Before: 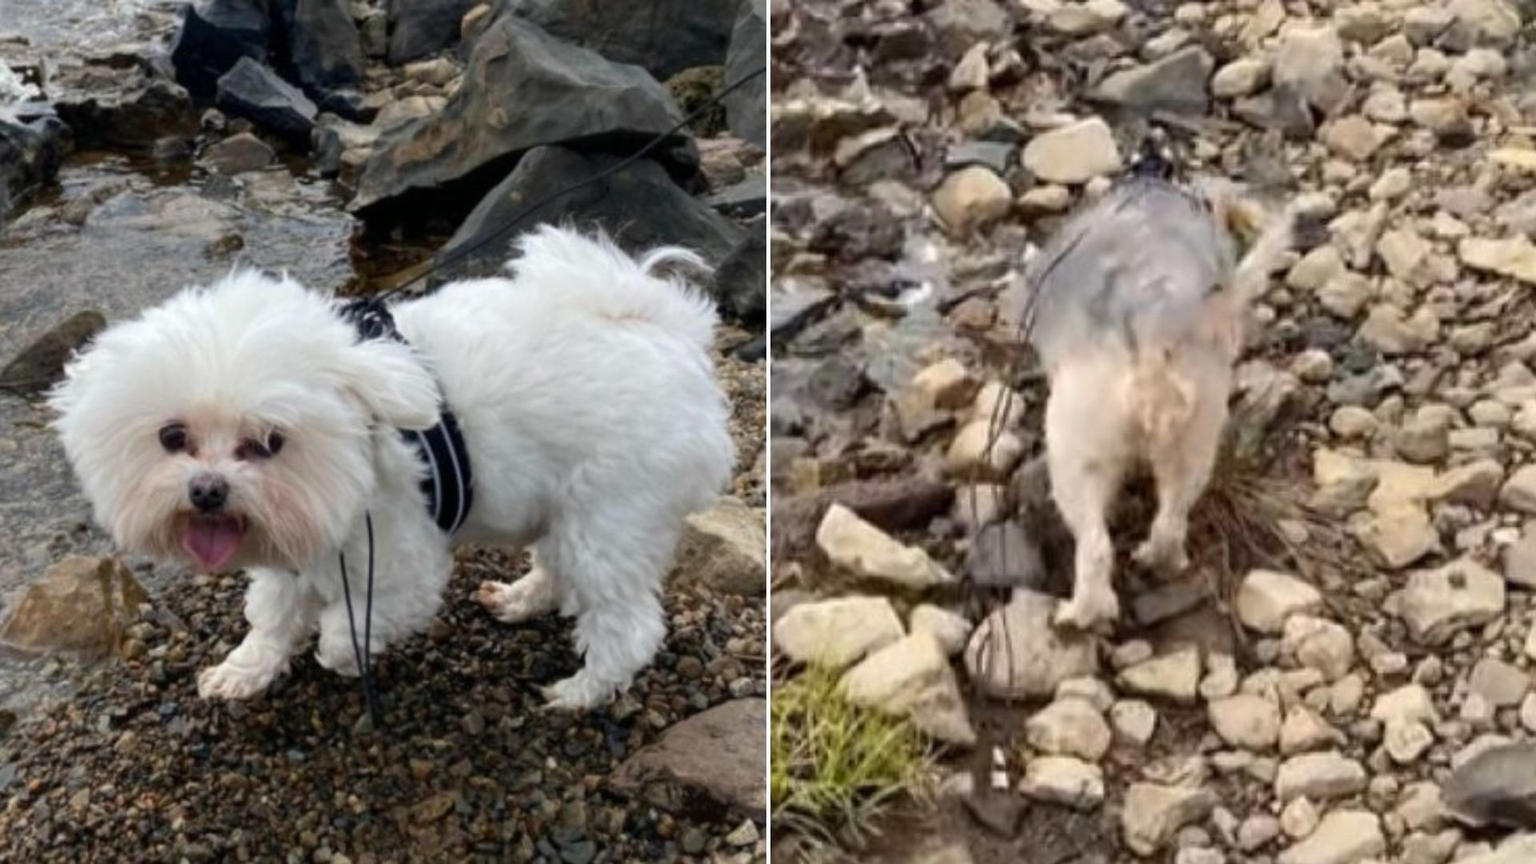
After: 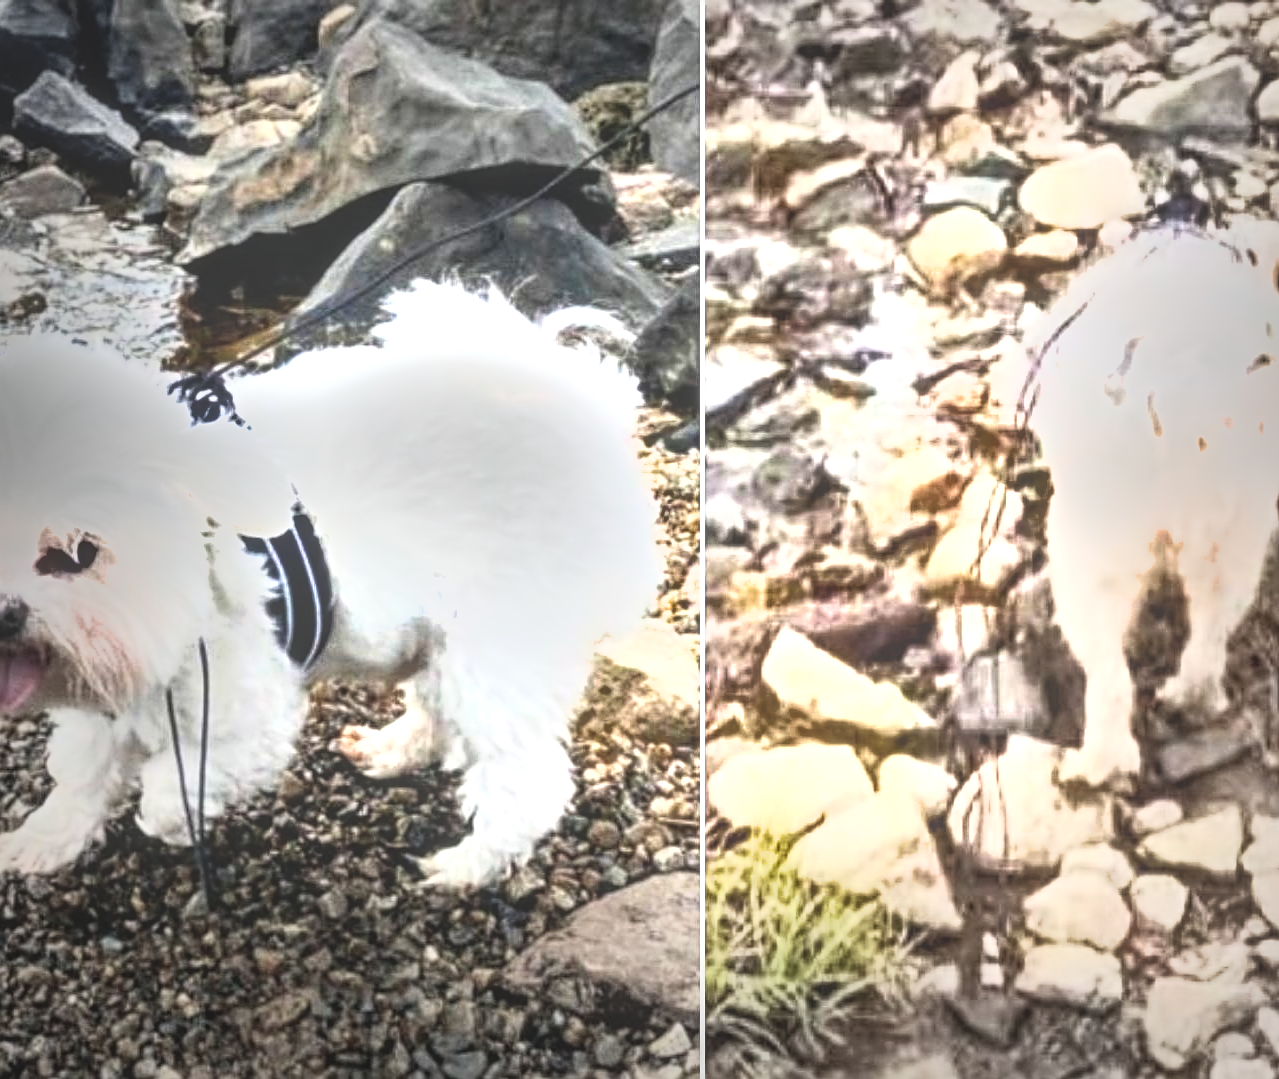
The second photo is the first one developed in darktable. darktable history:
tone equalizer: -8 EV -1.07 EV, -7 EV -1.02 EV, -6 EV -0.87 EV, -5 EV -0.58 EV, -3 EV 0.545 EV, -2 EV 0.874 EV, -1 EV 1.01 EV, +0 EV 1.08 EV
sharpen: on, module defaults
crop and rotate: left 13.438%, right 19.902%
shadows and highlights: shadows 11.39, white point adjustment 1.2, soften with gaussian
exposure: black level correction 0, exposure 0.899 EV, compensate exposure bias true, compensate highlight preservation false
local contrast: highlights 72%, shadows 22%, midtone range 0.194
vignetting: fall-off start 53.05%, center (0.036, -0.091), automatic ratio true, width/height ratio 1.317, shape 0.225
contrast brightness saturation: contrast 0.139
